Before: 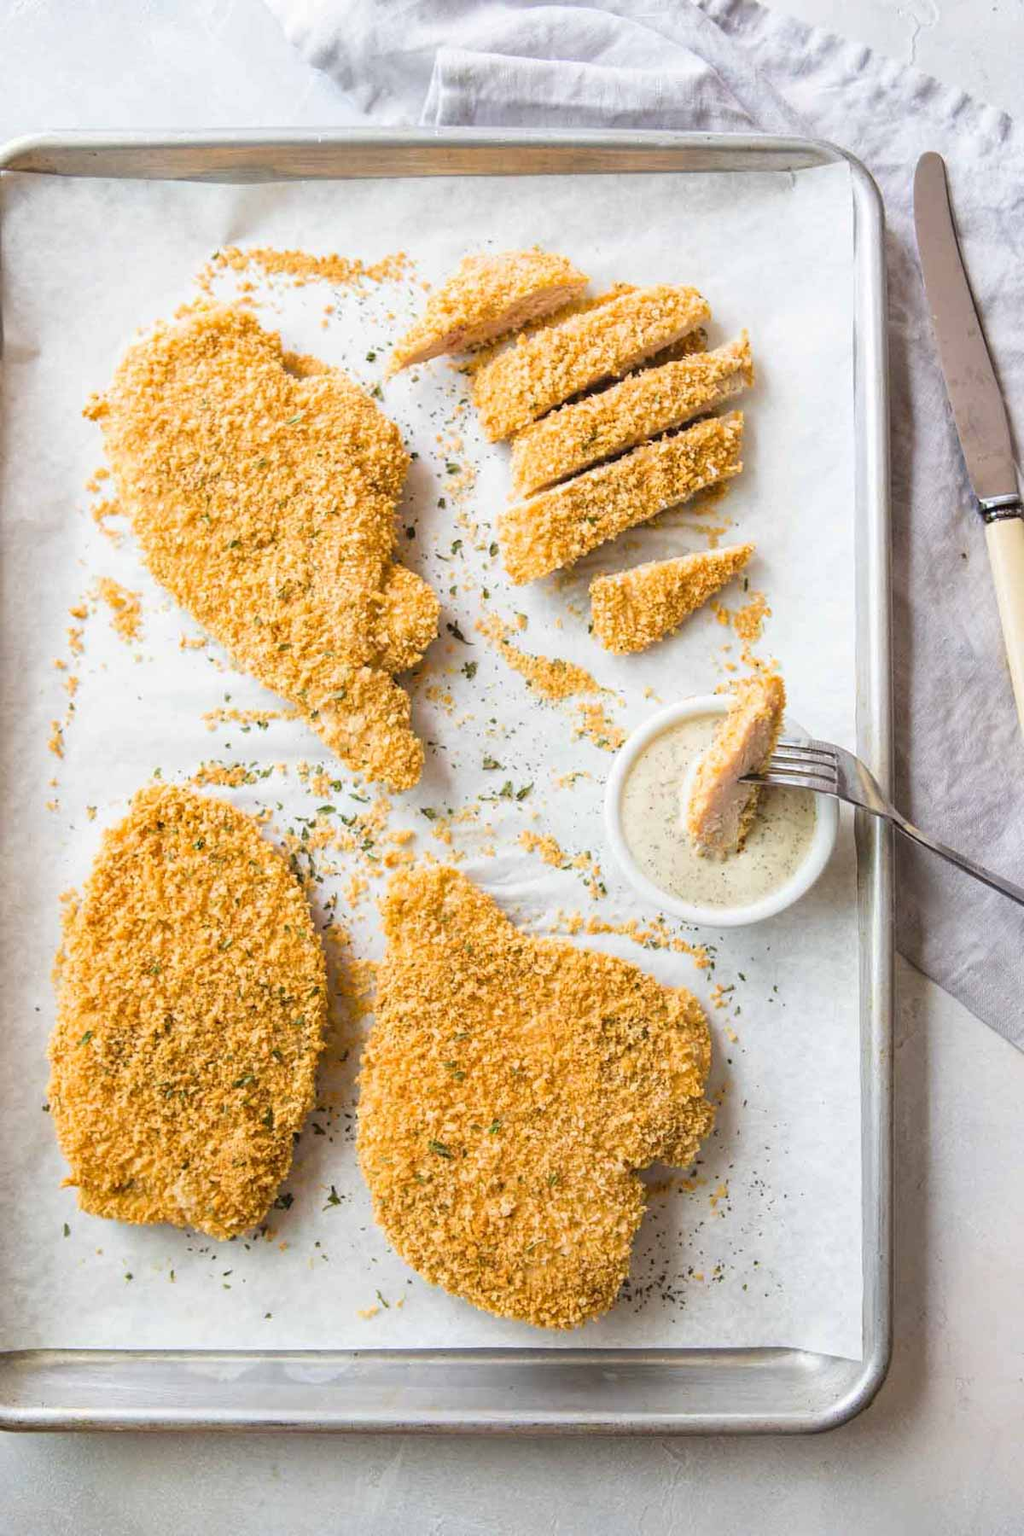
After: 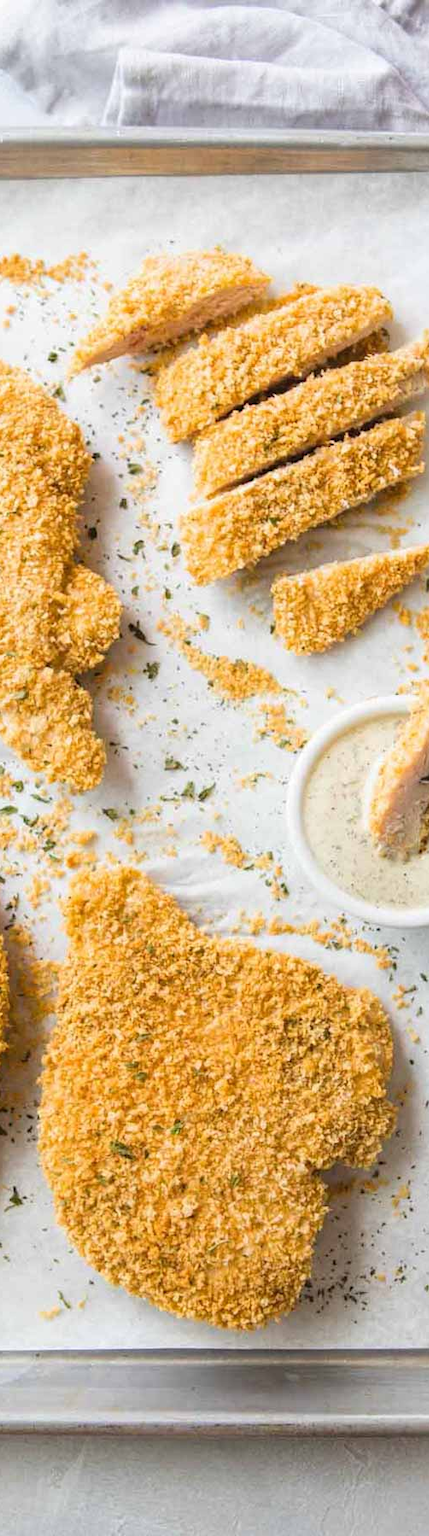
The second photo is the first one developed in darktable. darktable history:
crop: left 31.089%, right 26.914%
